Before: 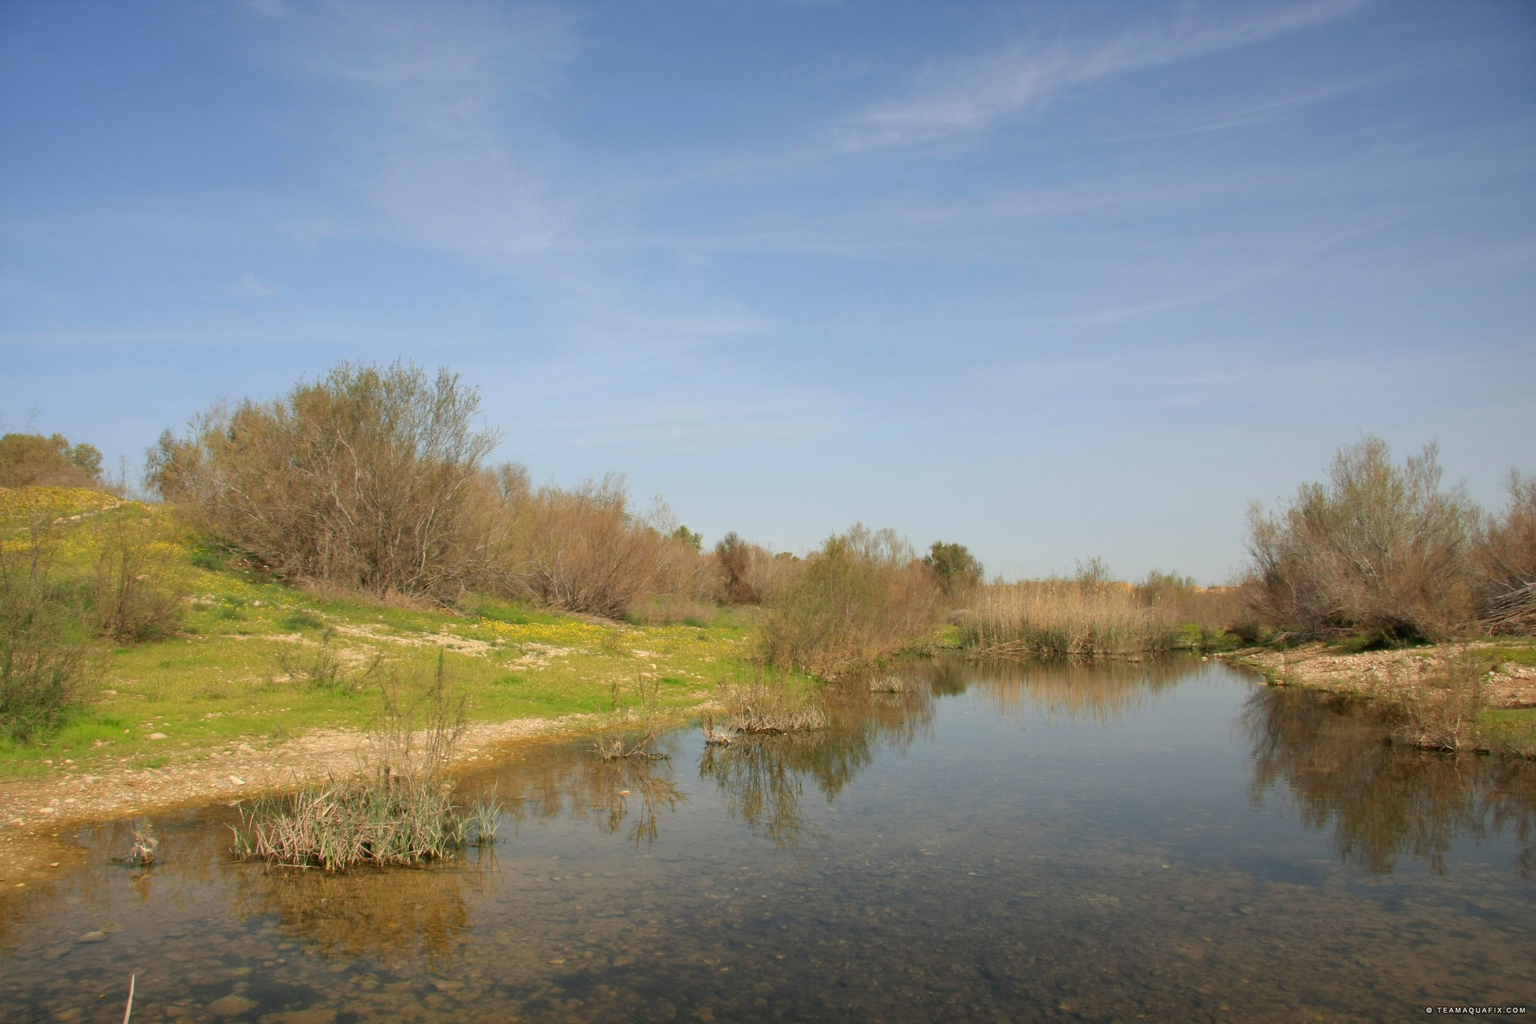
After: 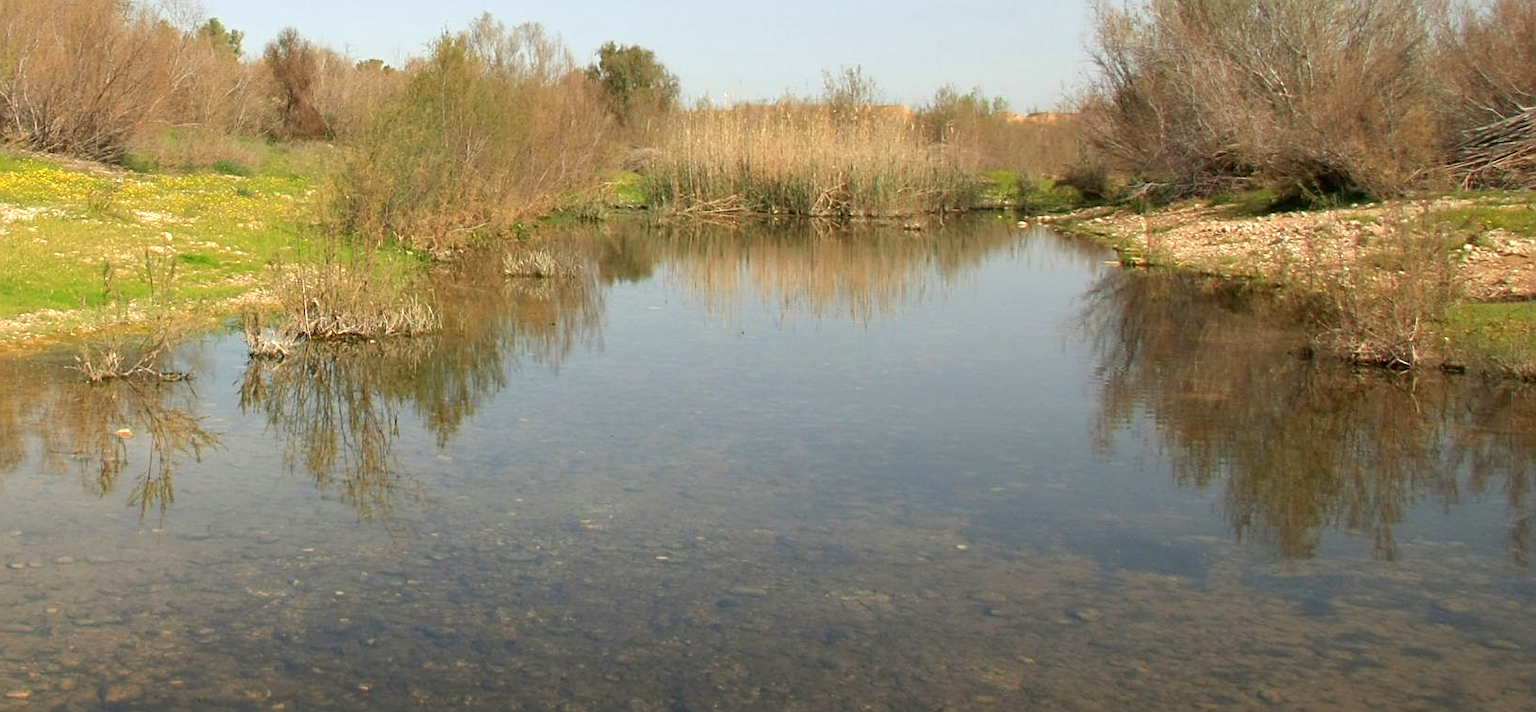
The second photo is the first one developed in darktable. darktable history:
sharpen: on, module defaults
crop and rotate: left 35.509%, top 50.238%, bottom 4.934%
exposure: black level correction 0.001, exposure 0.5 EV, compensate exposure bias true, compensate highlight preservation false
